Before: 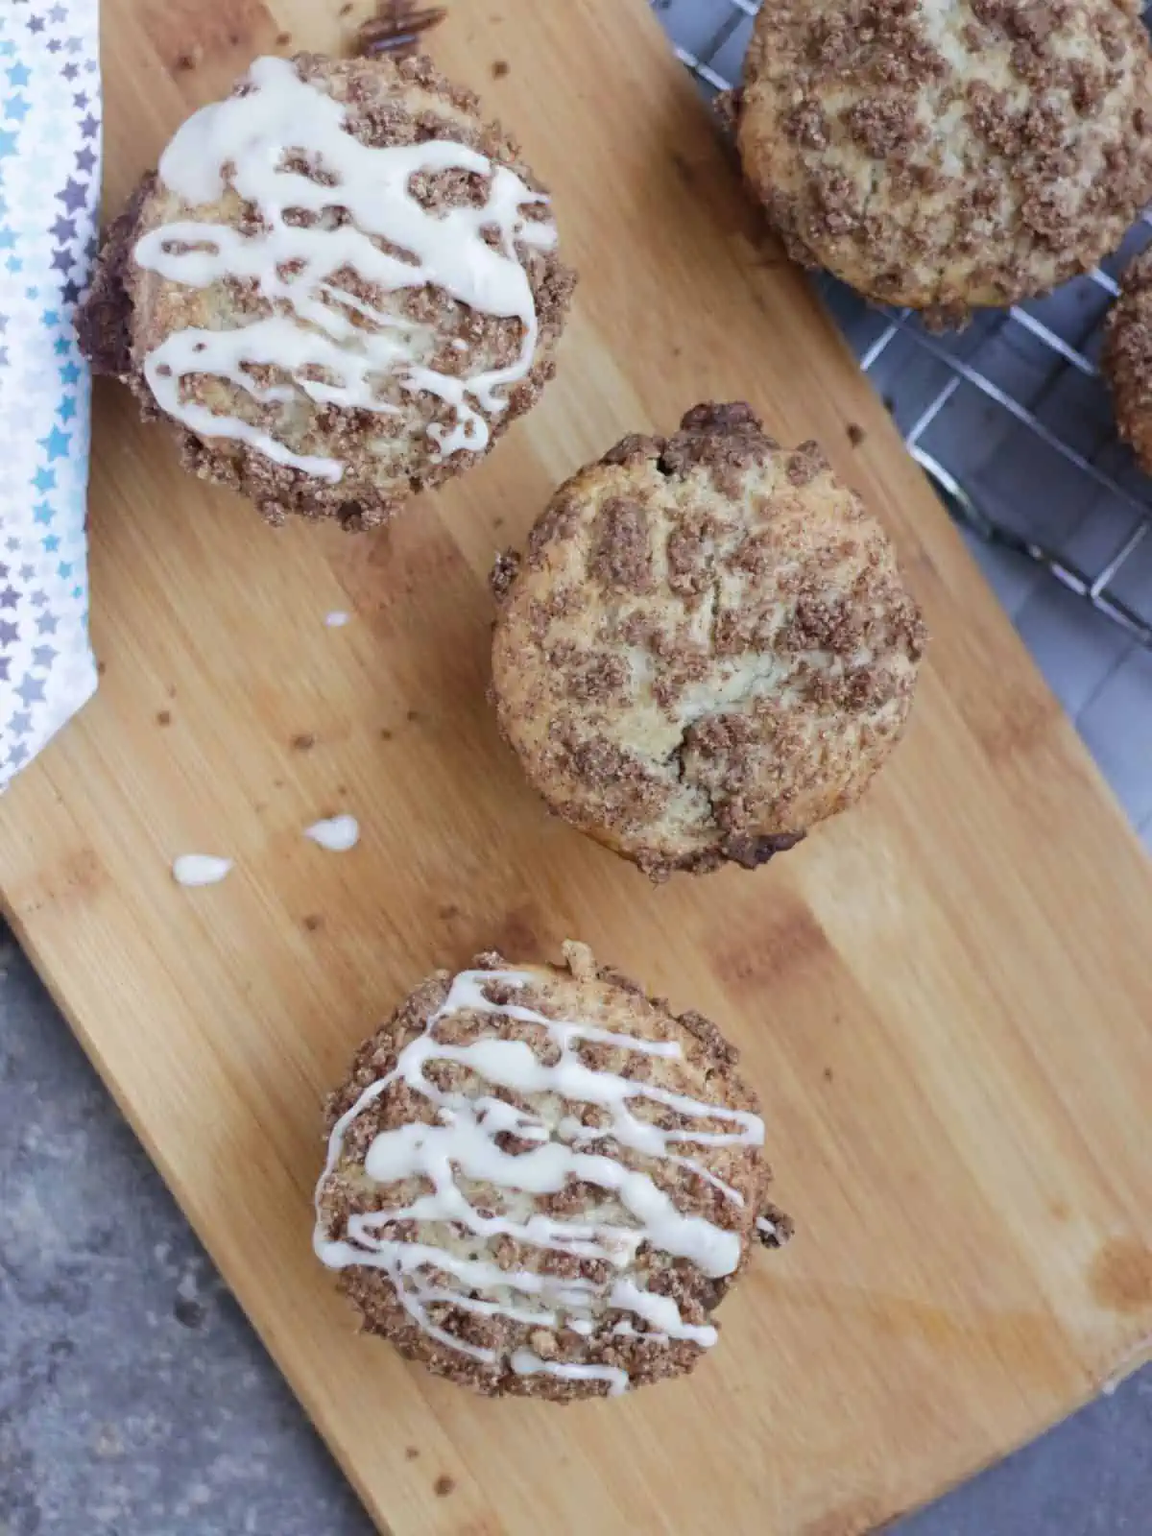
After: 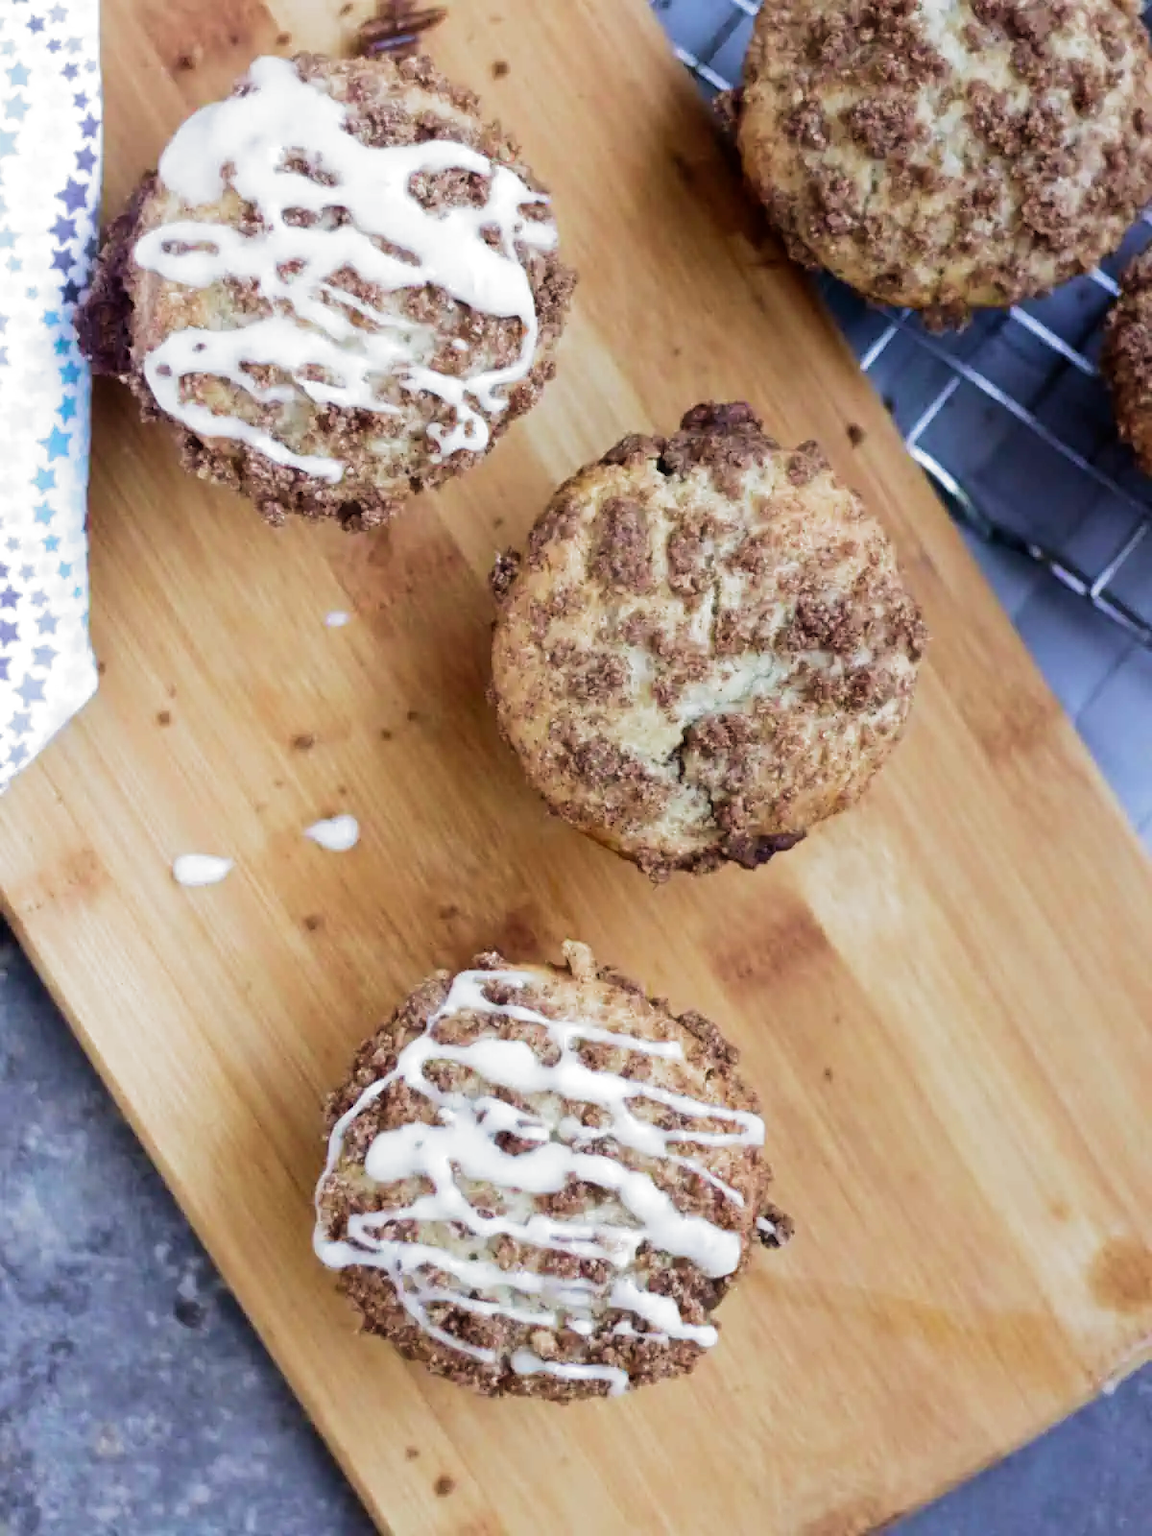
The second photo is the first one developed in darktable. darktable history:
filmic rgb: black relative exposure -8.21 EV, white relative exposure 2.2 EV, target white luminance 99.942%, hardness 7.04, latitude 75.03%, contrast 1.319, highlights saturation mix -2.39%, shadows ↔ highlights balance 30.03%, preserve chrominance no, color science v5 (2021), contrast in shadows safe, contrast in highlights safe
velvia: on, module defaults
haze removal: strength -0.101, compatibility mode true, adaptive false
